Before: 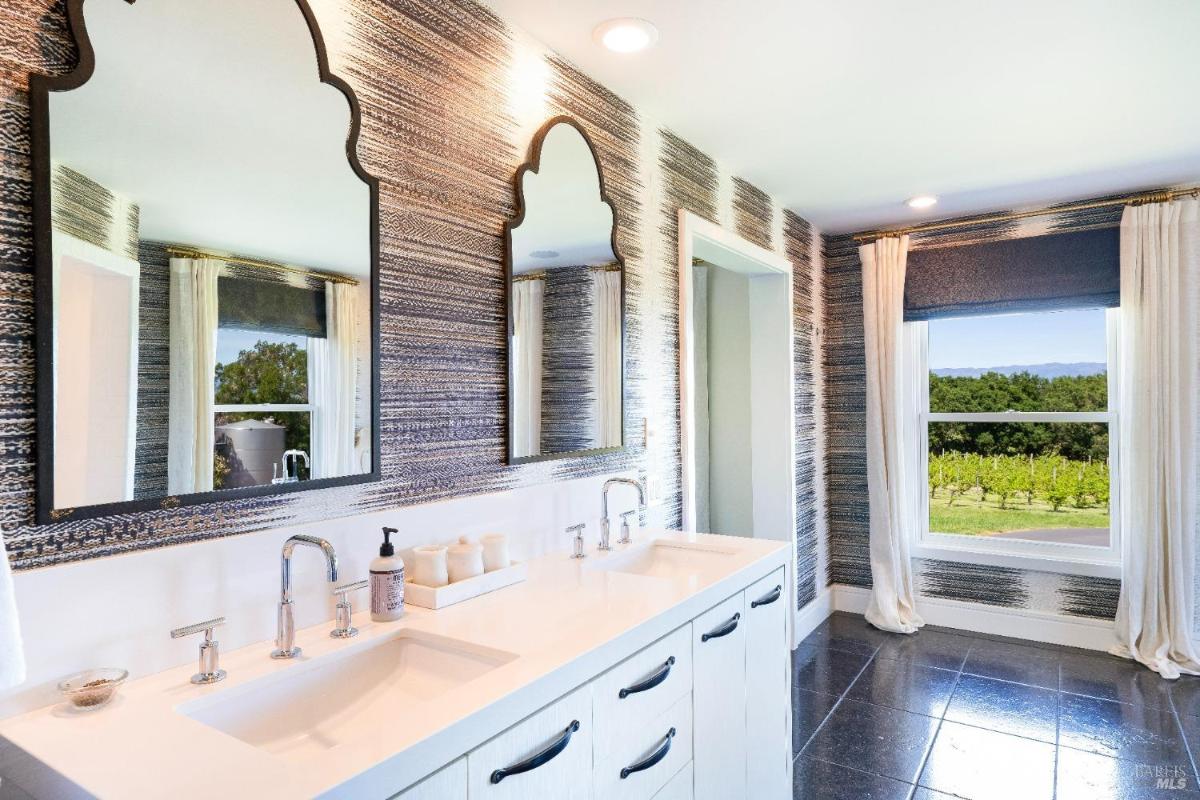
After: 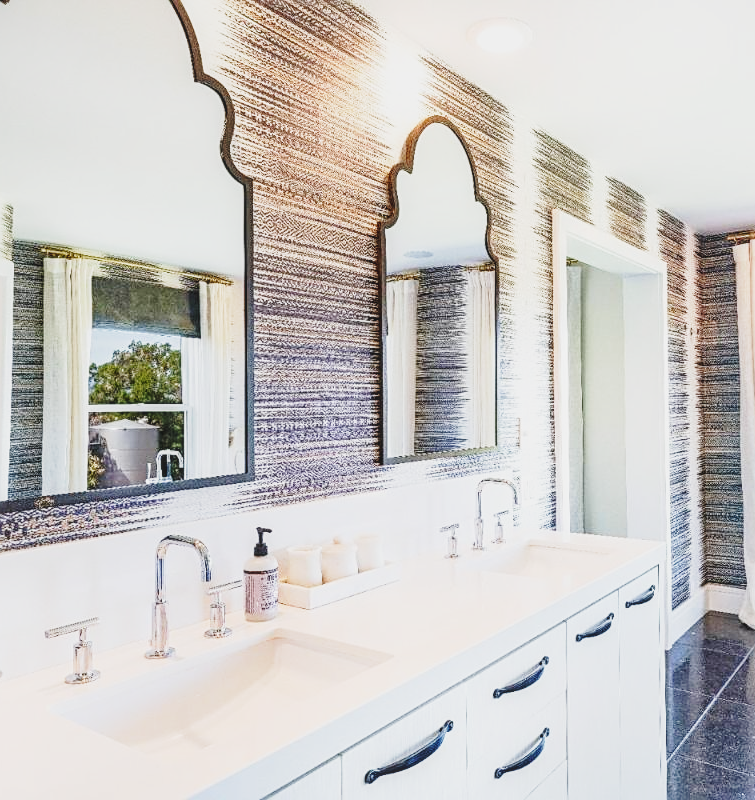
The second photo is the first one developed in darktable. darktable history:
crop: left 10.578%, right 26.432%
contrast brightness saturation: contrast -0.132, brightness 0.041, saturation -0.12
local contrast: on, module defaults
sharpen: on, module defaults
base curve: curves: ch0 [(0, 0) (0.028, 0.03) (0.121, 0.232) (0.46, 0.748) (0.859, 0.968) (1, 1)], preserve colors none
